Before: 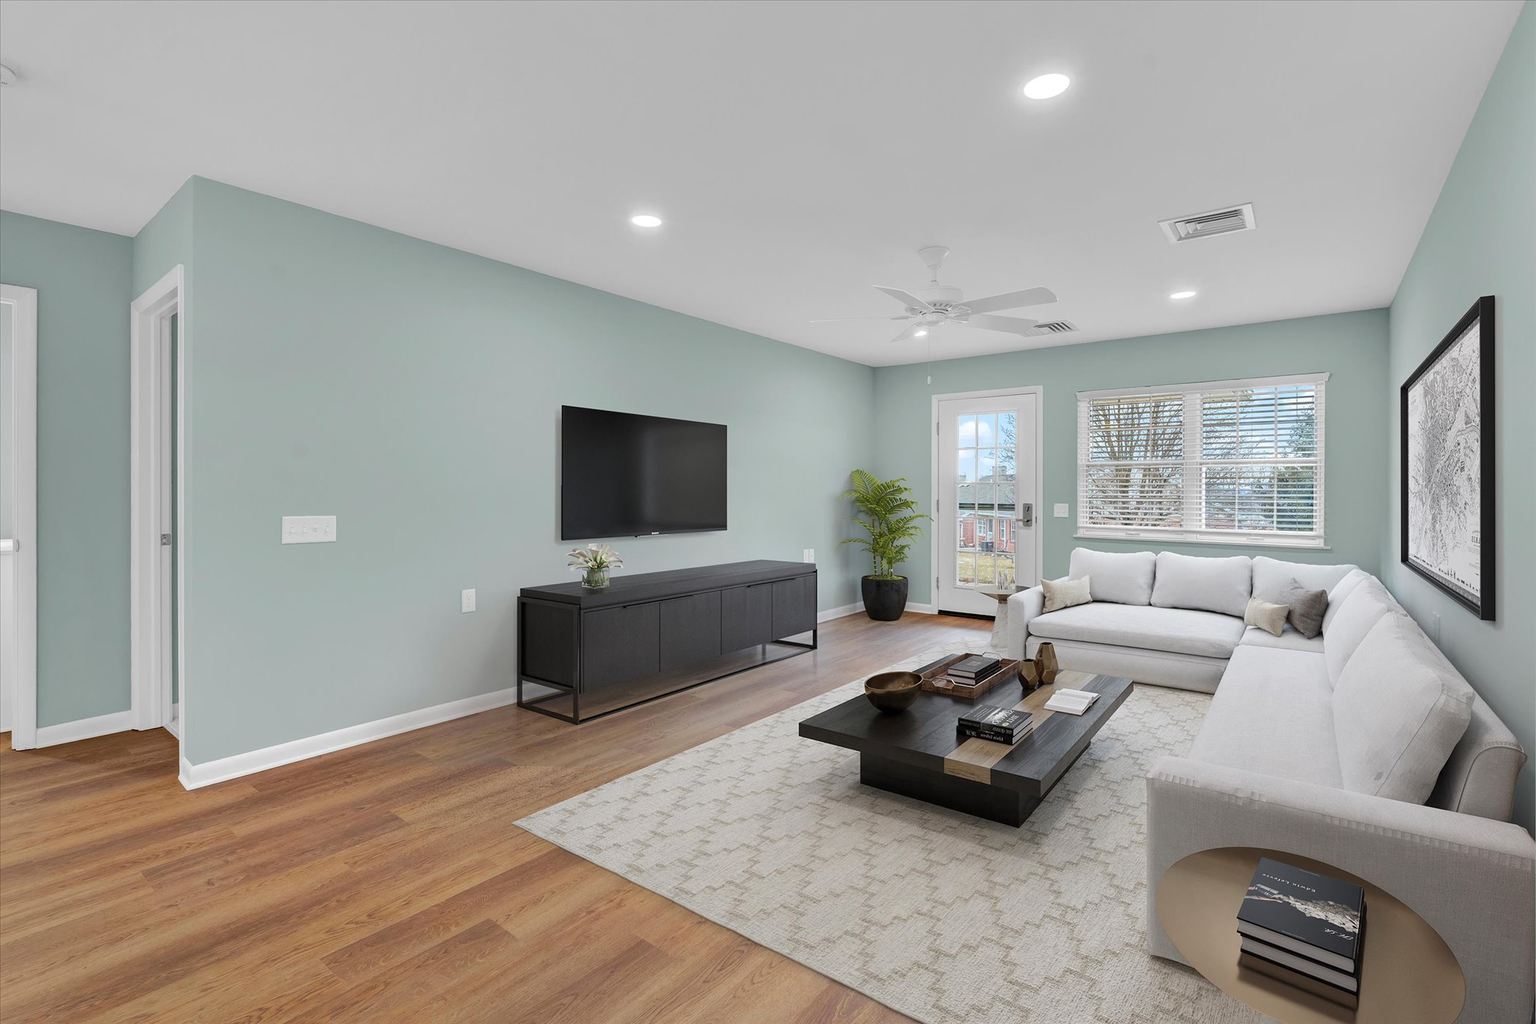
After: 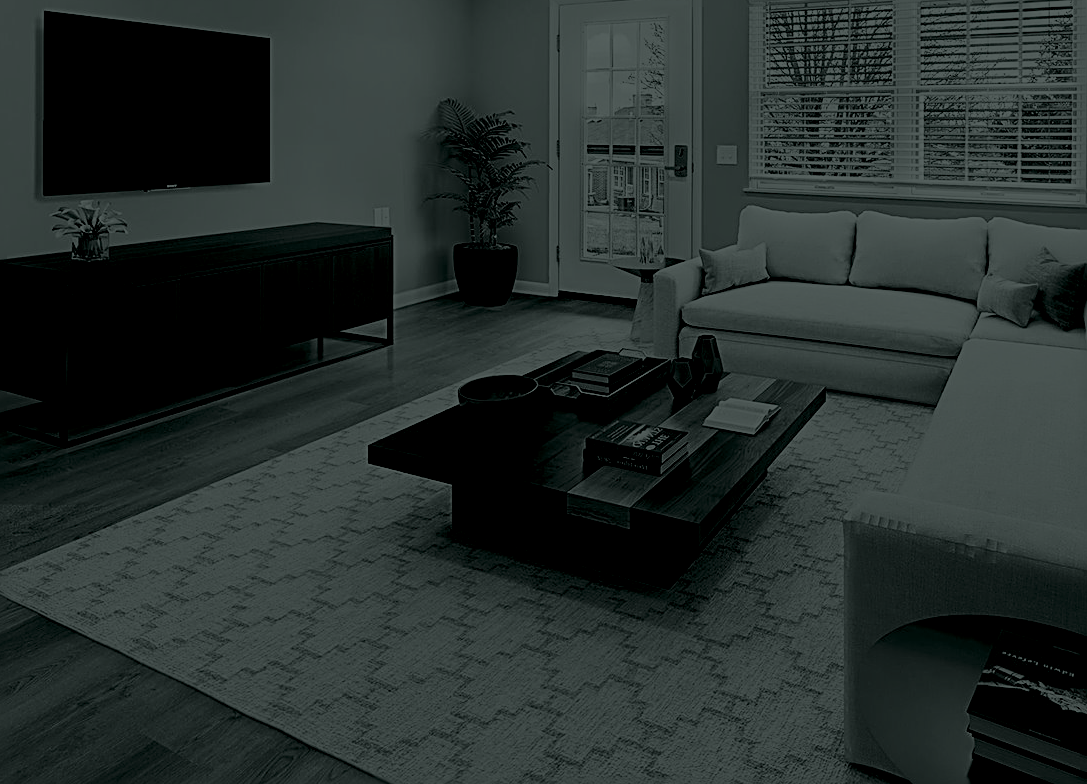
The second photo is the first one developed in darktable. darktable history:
base curve: curves: ch0 [(0, 0) (0.028, 0.03) (0.121, 0.232) (0.46, 0.748) (0.859, 0.968) (1, 1)], preserve colors none
crop: left 34.479%, top 38.822%, right 13.718%, bottom 5.172%
white balance: red 0.982, blue 1.018
contrast brightness saturation: brightness -0.52
colorize: hue 90°, saturation 19%, lightness 1.59%, version 1
sharpen: radius 2.584, amount 0.688
color correction: saturation 1.34
